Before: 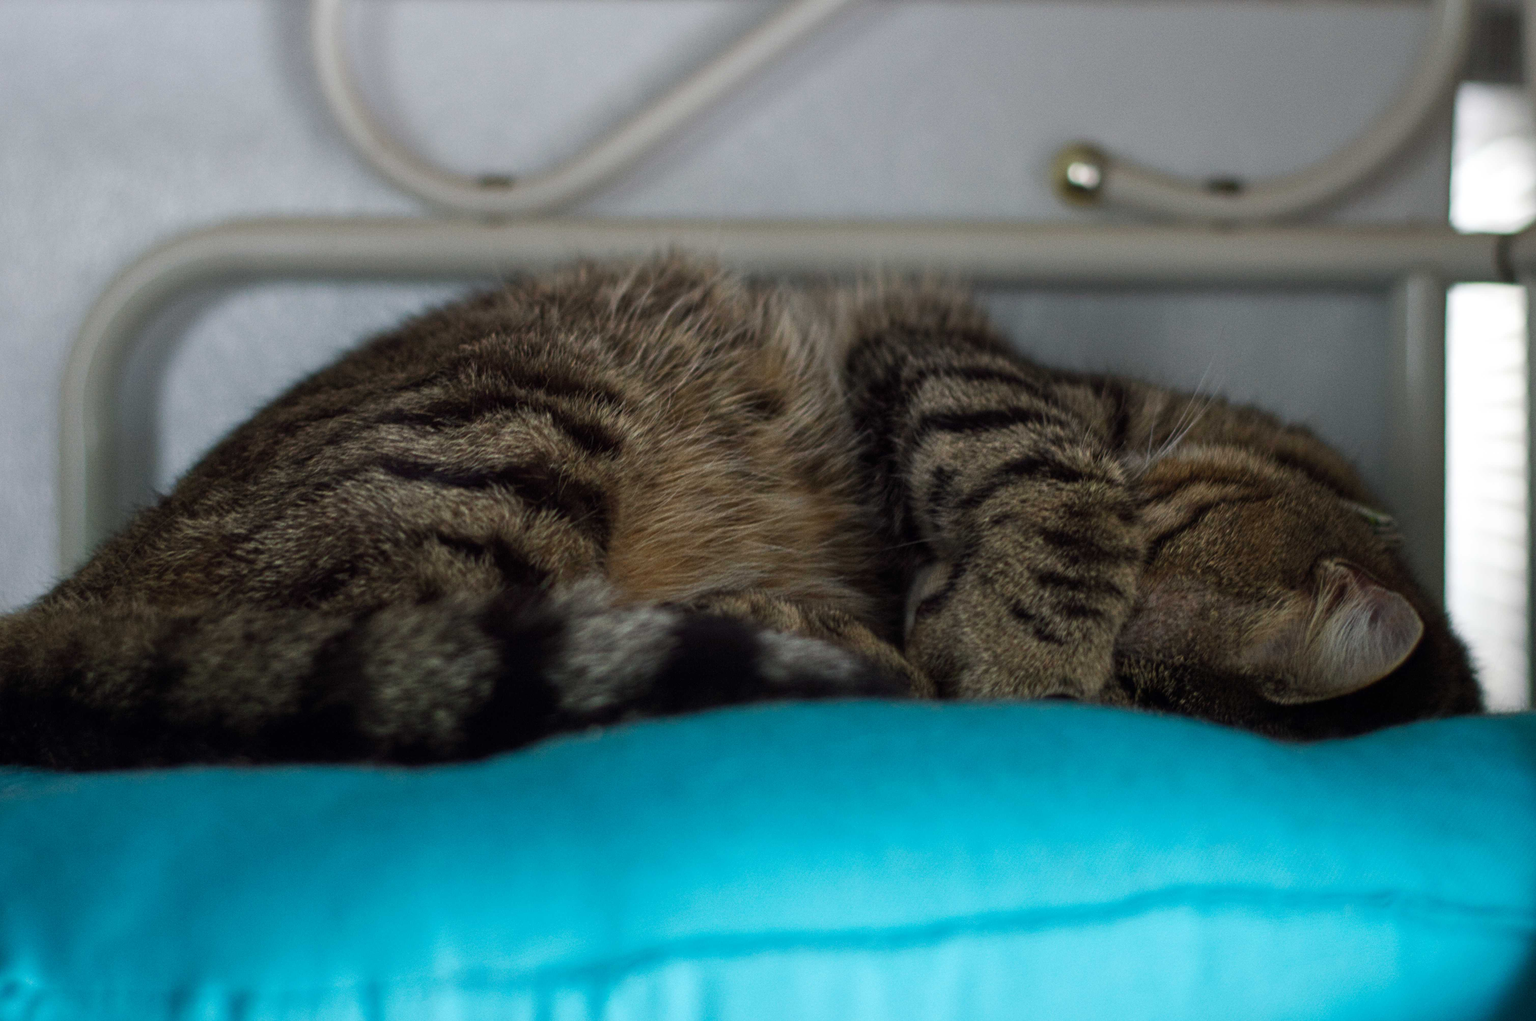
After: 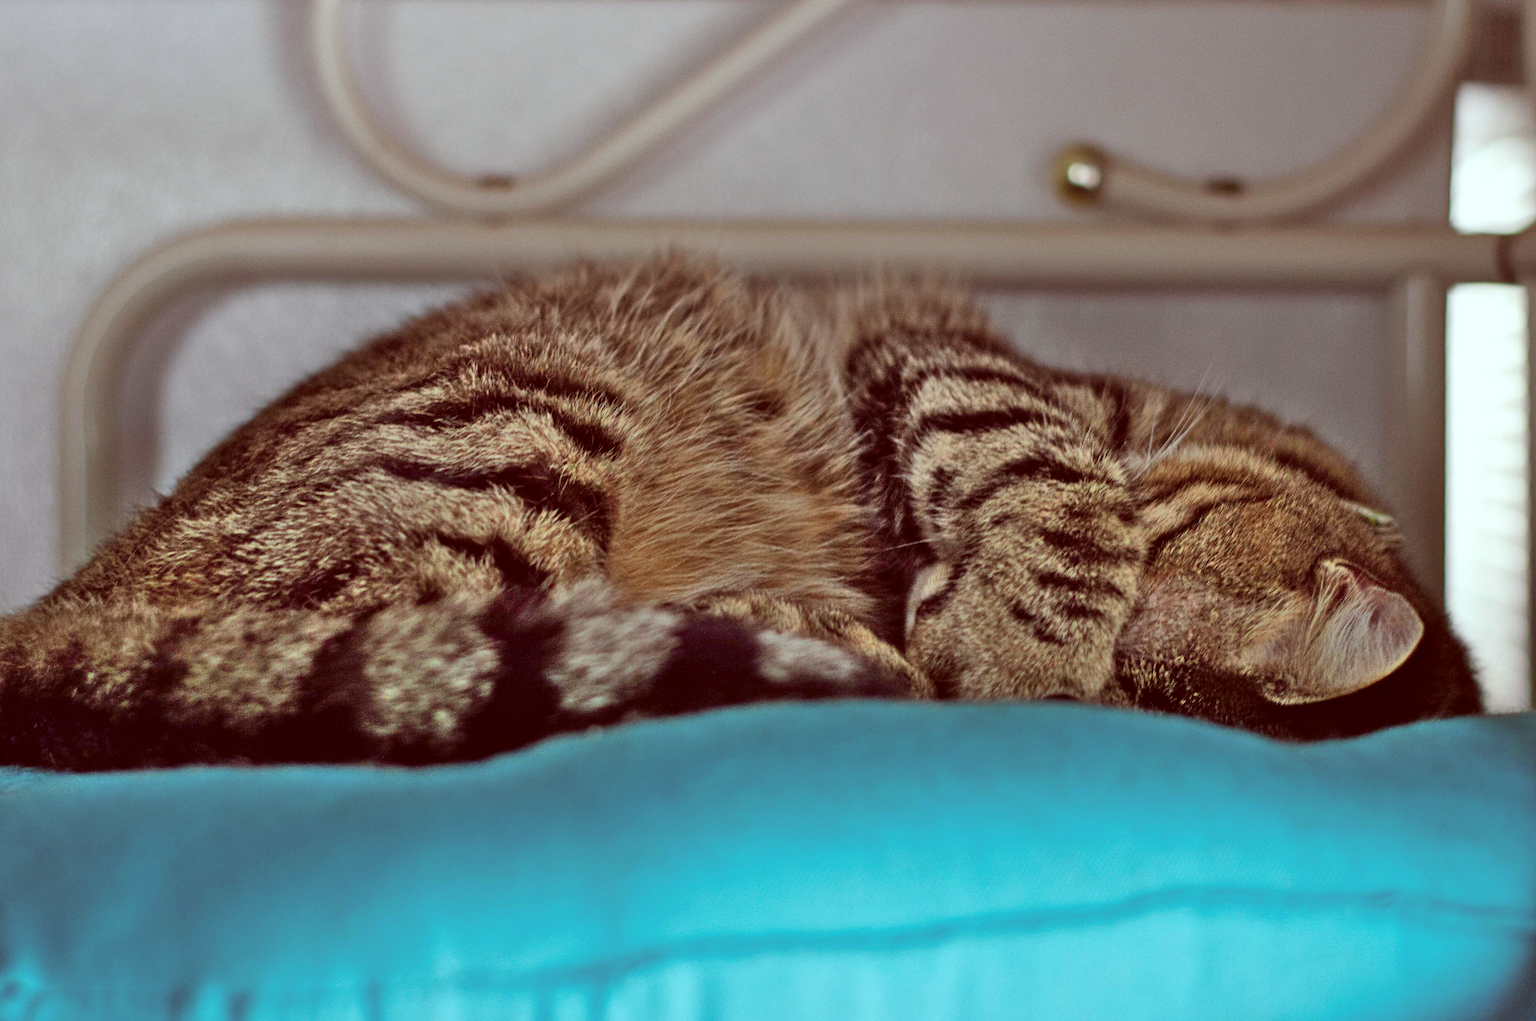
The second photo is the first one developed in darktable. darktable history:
tone equalizer: on, module defaults
shadows and highlights: shadows 76.64, highlights -25.42, soften with gaussian
color correction: highlights a* -7.17, highlights b* -0.177, shadows a* 20.88, shadows b* 12.06
sharpen: on, module defaults
